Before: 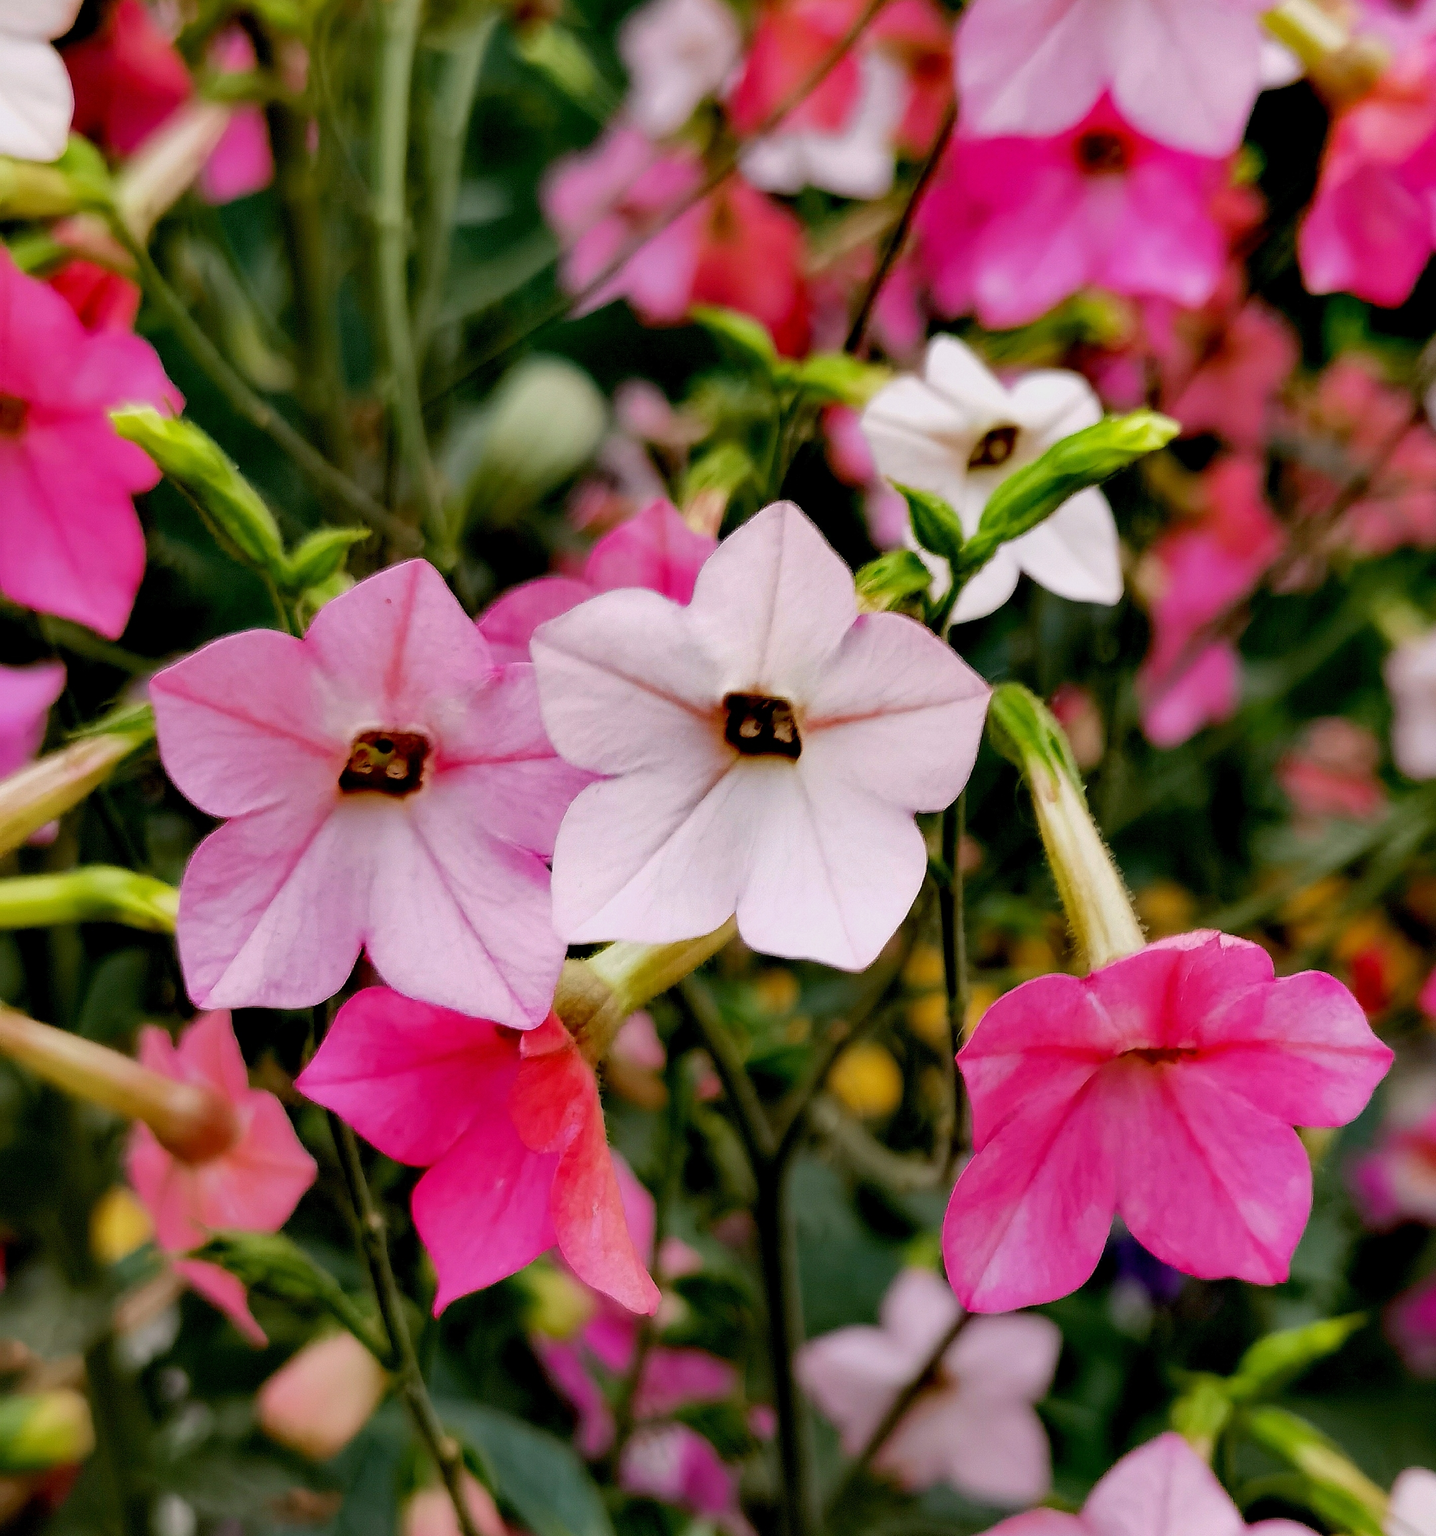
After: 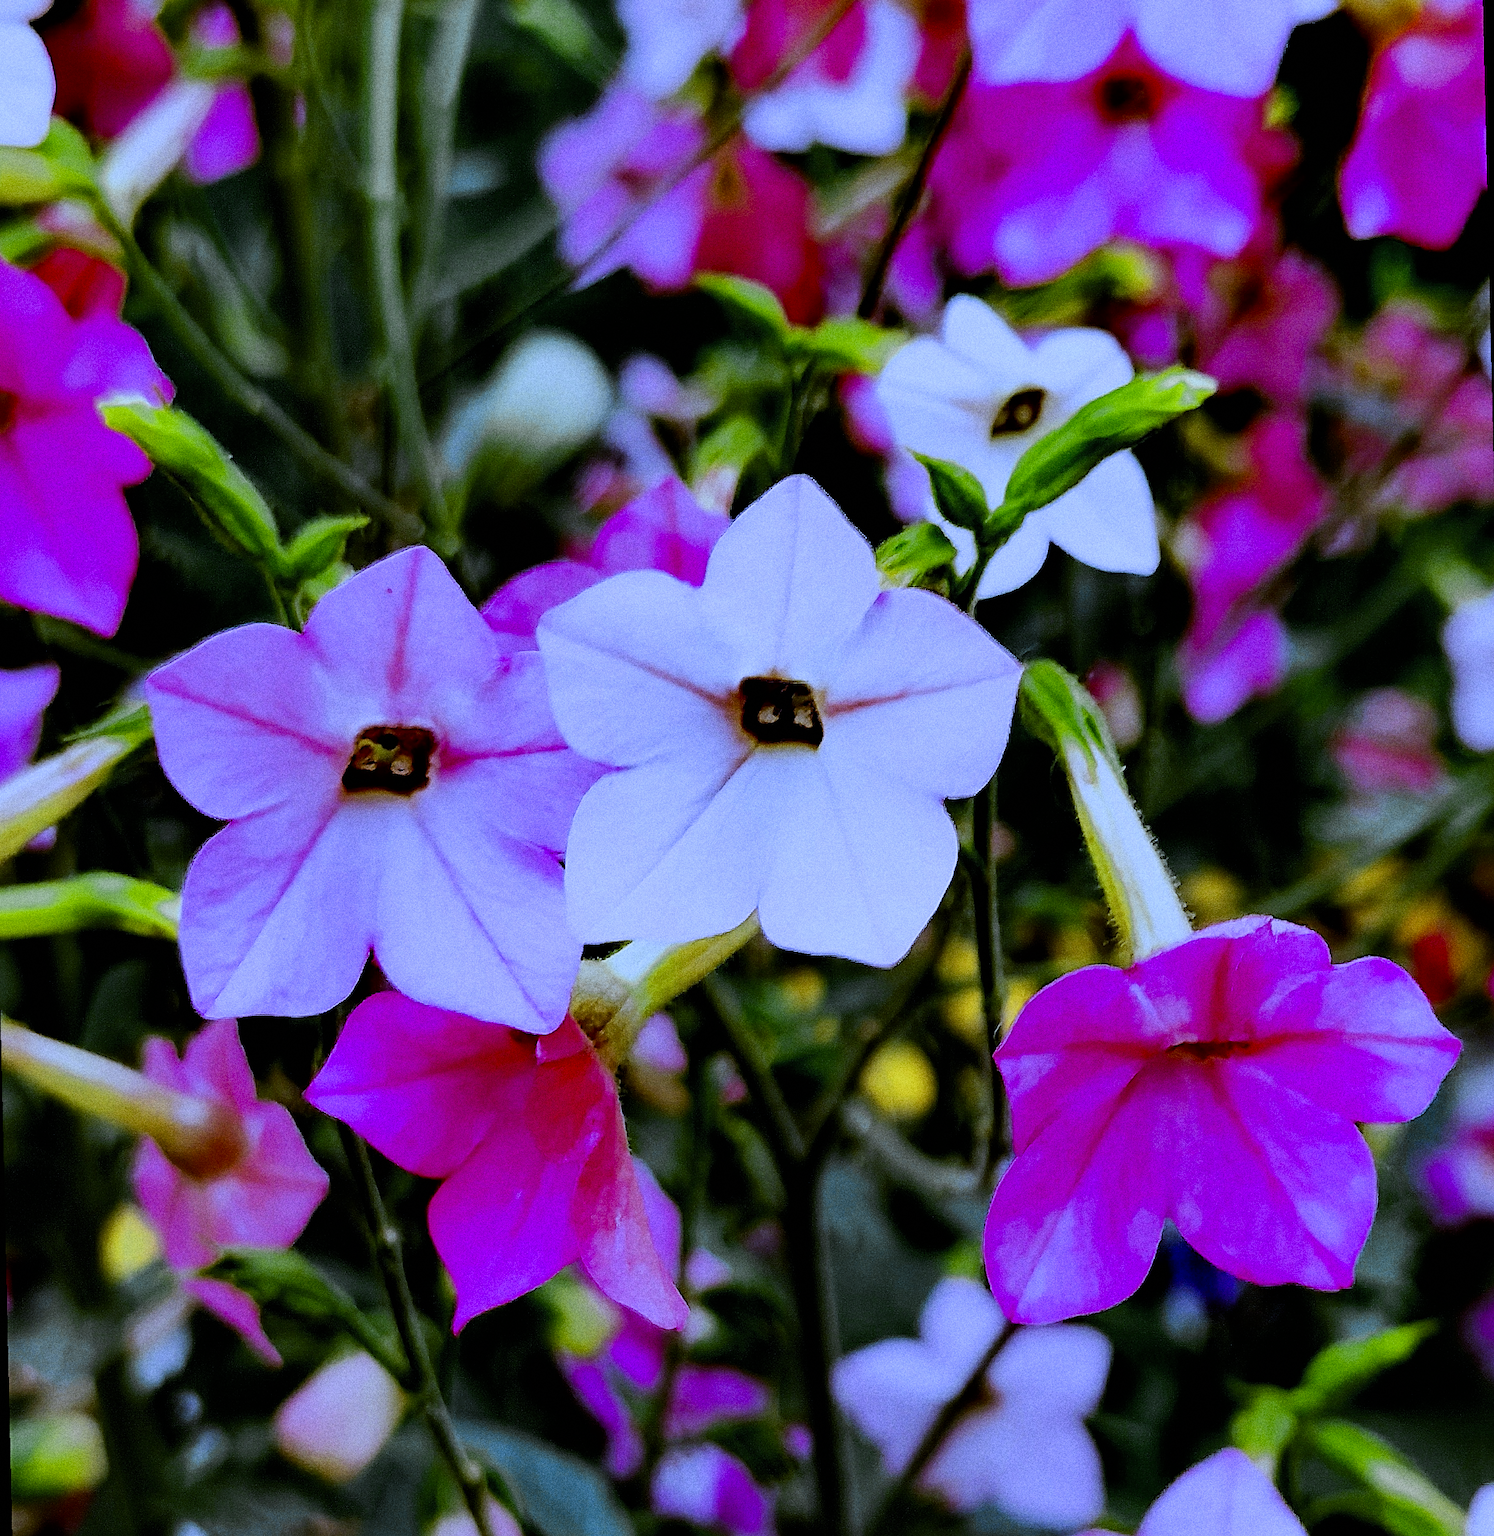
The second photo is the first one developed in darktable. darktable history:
sharpen: radius 2.584, amount 0.688
filmic rgb: black relative exposure -7.65 EV, white relative exposure 4.56 EV, hardness 3.61
rotate and perspective: rotation -1.32°, lens shift (horizontal) -0.031, crop left 0.015, crop right 0.985, crop top 0.047, crop bottom 0.982
white balance: red 0.766, blue 1.537
grain: coarseness 0.09 ISO, strength 40%
color zones: curves: ch0 [(0.004, 0.305) (0.261, 0.623) (0.389, 0.399) (0.708, 0.571) (0.947, 0.34)]; ch1 [(0.025, 0.645) (0.229, 0.584) (0.326, 0.551) (0.484, 0.262) (0.757, 0.643)]
tone equalizer: -8 EV -0.417 EV, -7 EV -0.389 EV, -6 EV -0.333 EV, -5 EV -0.222 EV, -3 EV 0.222 EV, -2 EV 0.333 EV, -1 EV 0.389 EV, +0 EV 0.417 EV, edges refinement/feathering 500, mask exposure compensation -1.57 EV, preserve details no
